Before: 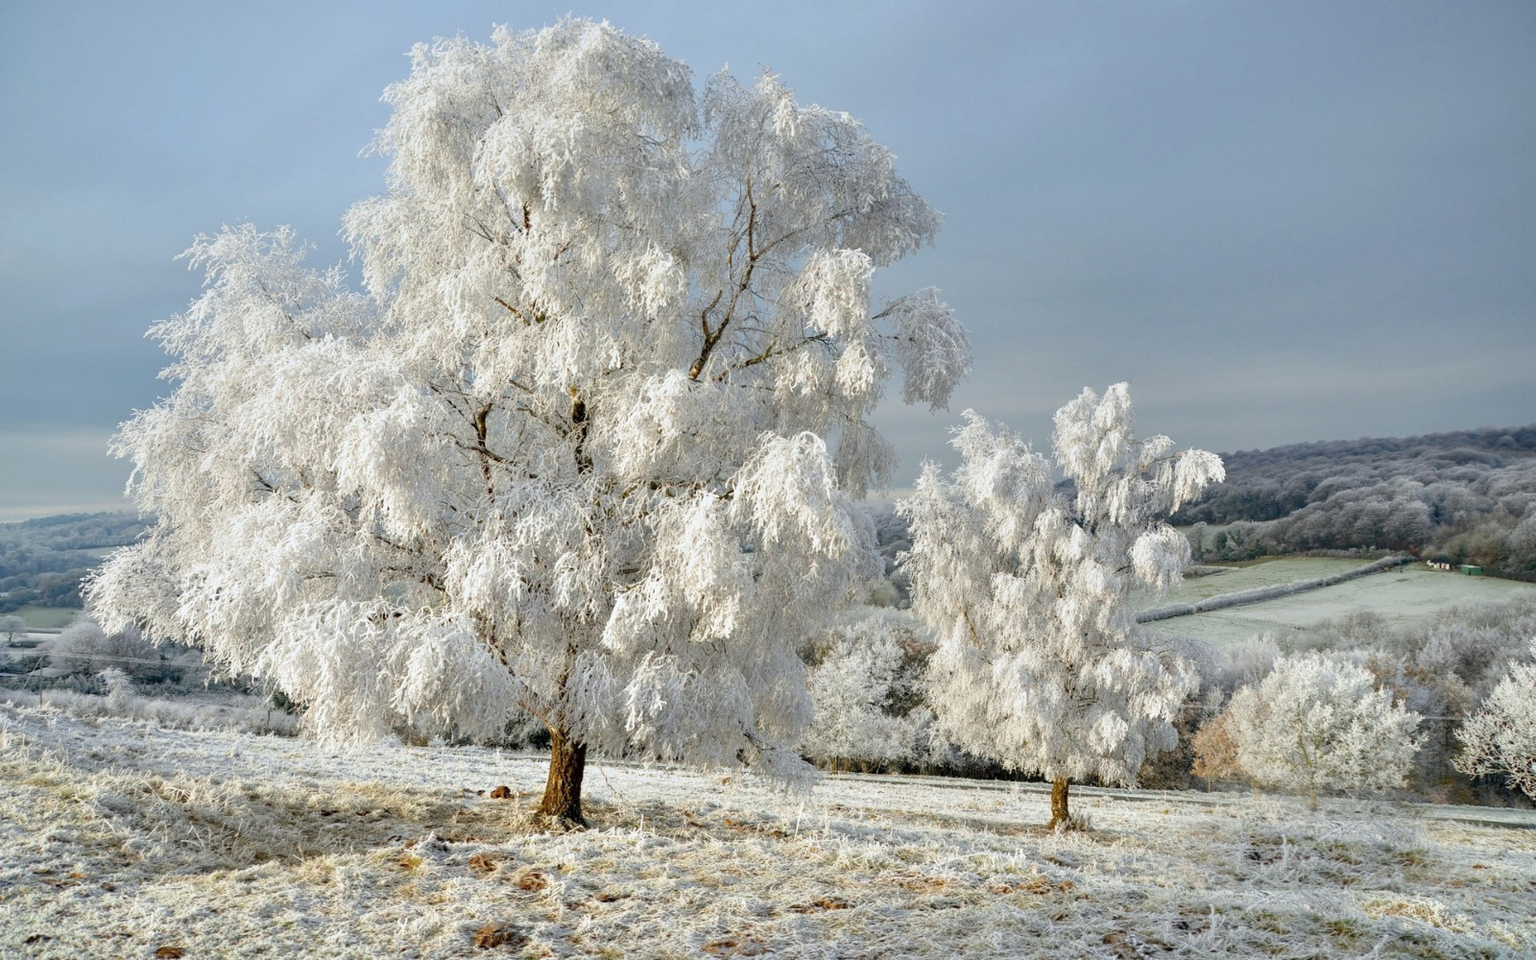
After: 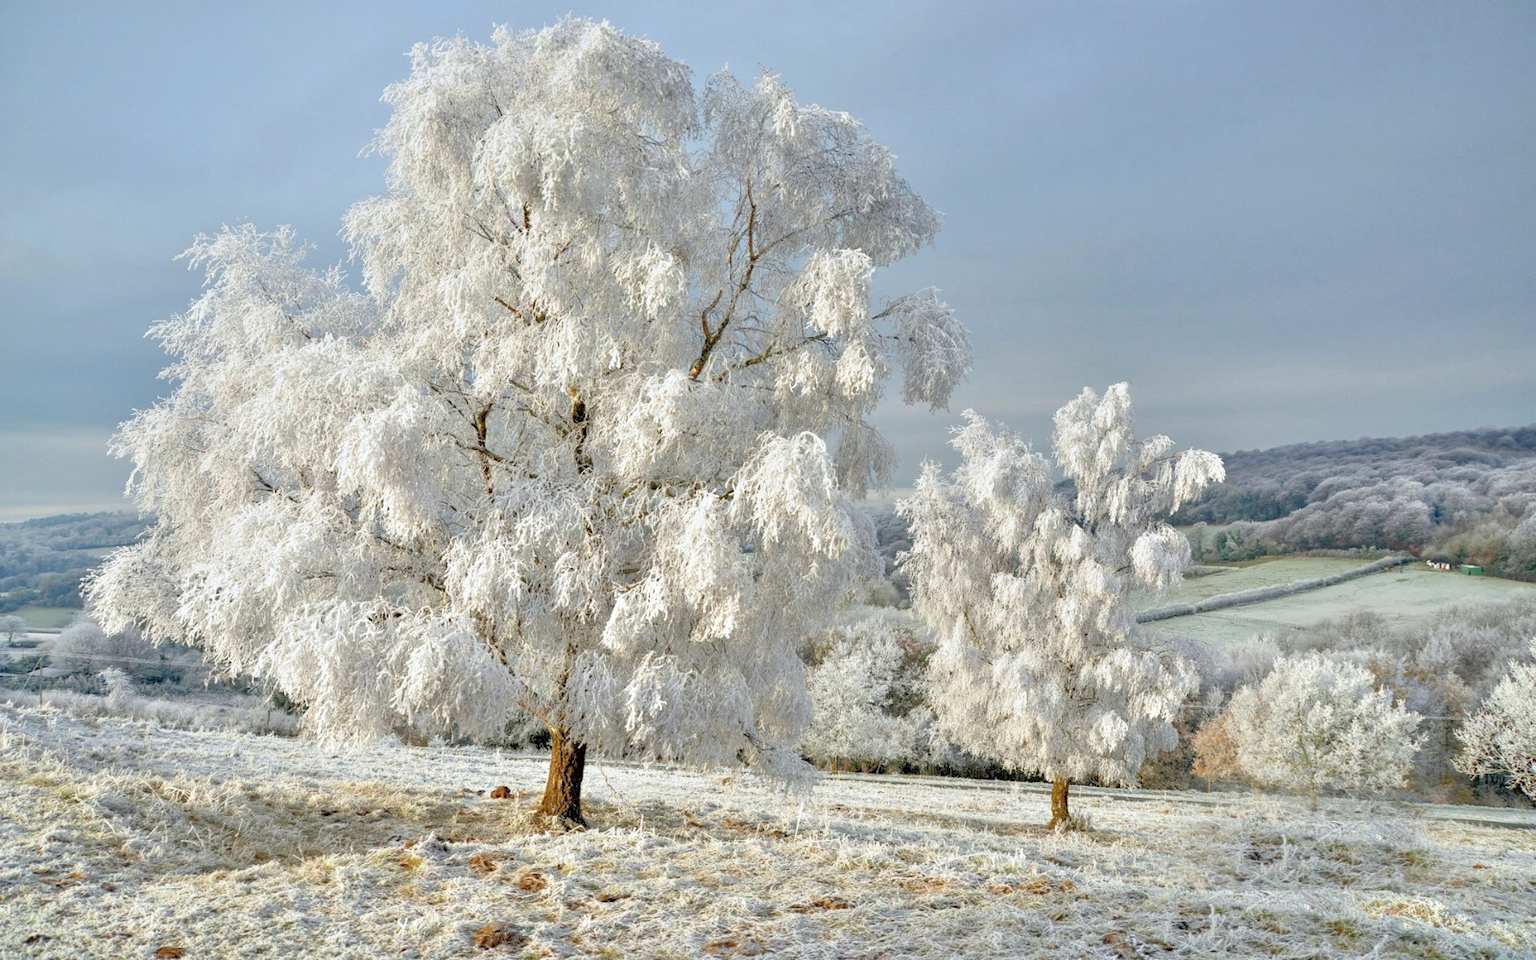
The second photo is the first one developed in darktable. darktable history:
tone equalizer: -7 EV 0.159 EV, -6 EV 0.572 EV, -5 EV 1.14 EV, -4 EV 1.36 EV, -3 EV 1.17 EV, -2 EV 0.6 EV, -1 EV 0.148 EV, mask exposure compensation -0.49 EV
